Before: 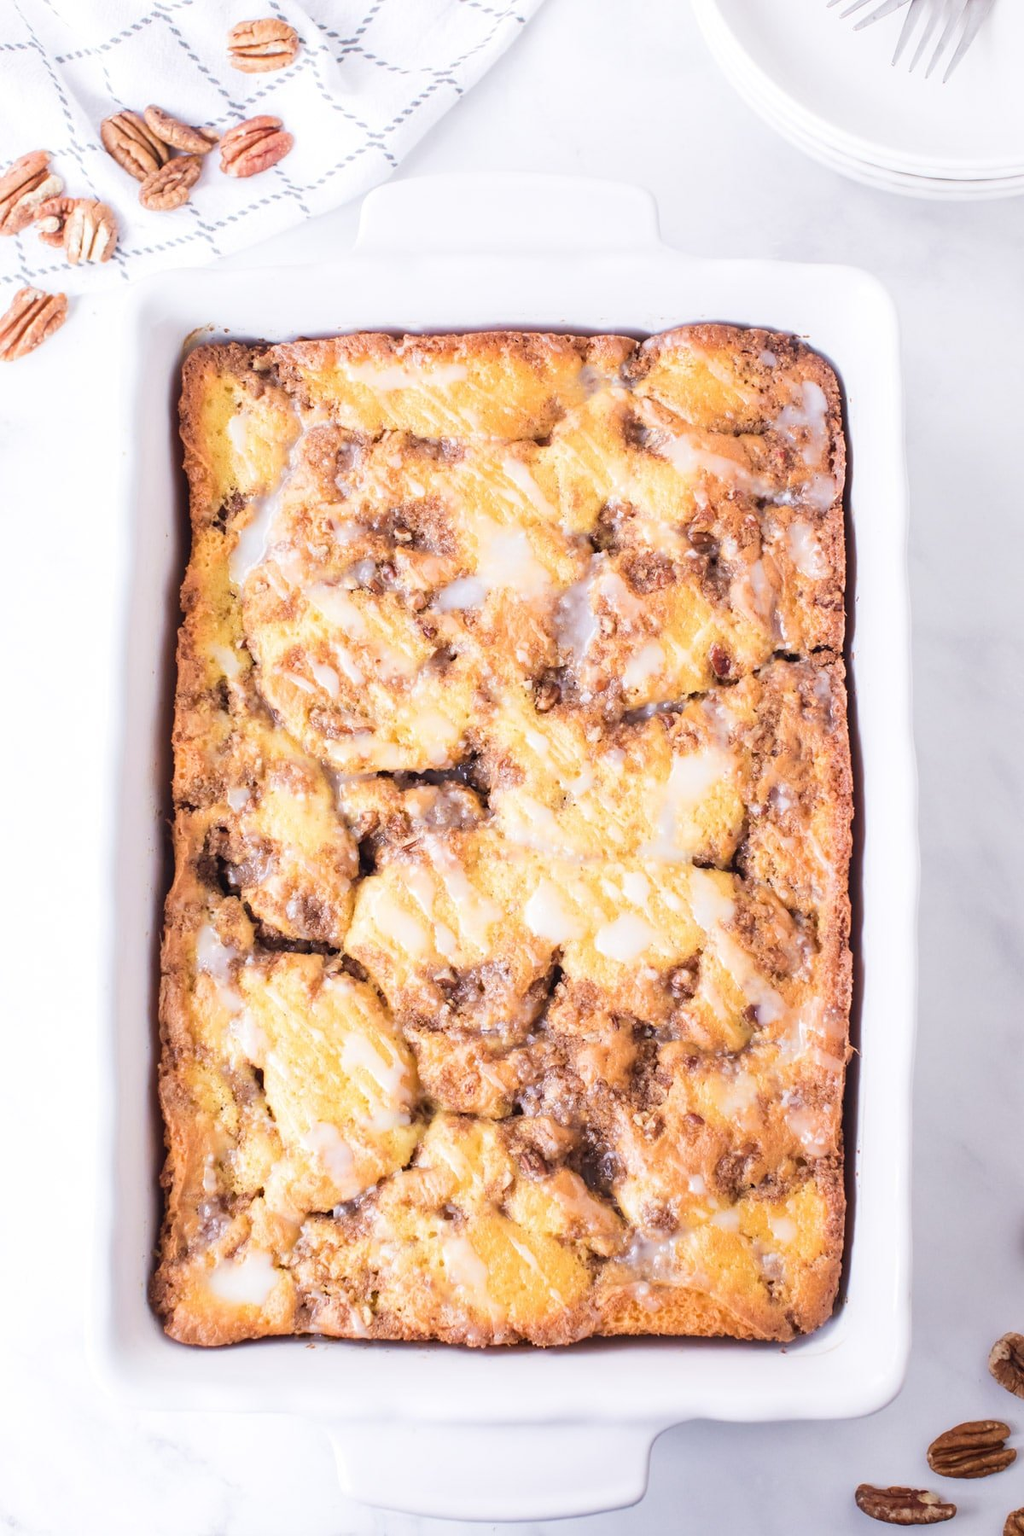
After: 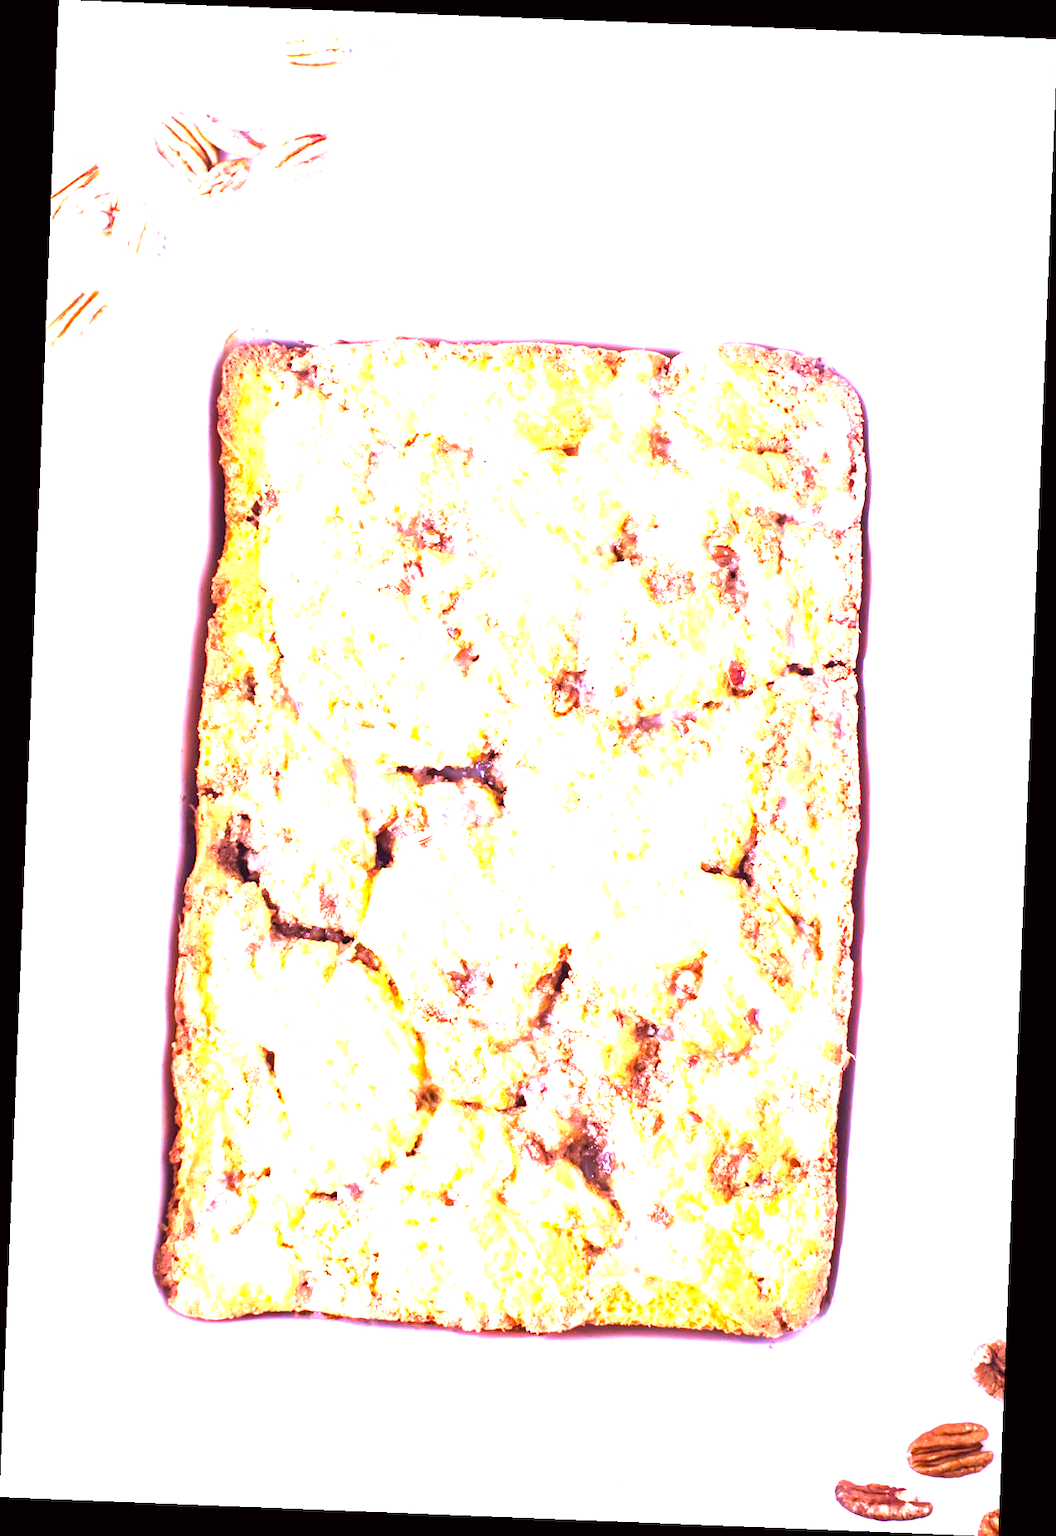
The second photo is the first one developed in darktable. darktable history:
exposure: black level correction 0, exposure 1.741 EV, compensate exposure bias true, compensate highlight preservation false
white balance: red 1.042, blue 1.17
rotate and perspective: rotation 2.27°, automatic cropping off
color balance: lift [1, 1.001, 0.999, 1.001], gamma [1, 1.004, 1.007, 0.993], gain [1, 0.991, 0.987, 1.013], contrast 10%, output saturation 120%
velvia: on, module defaults
